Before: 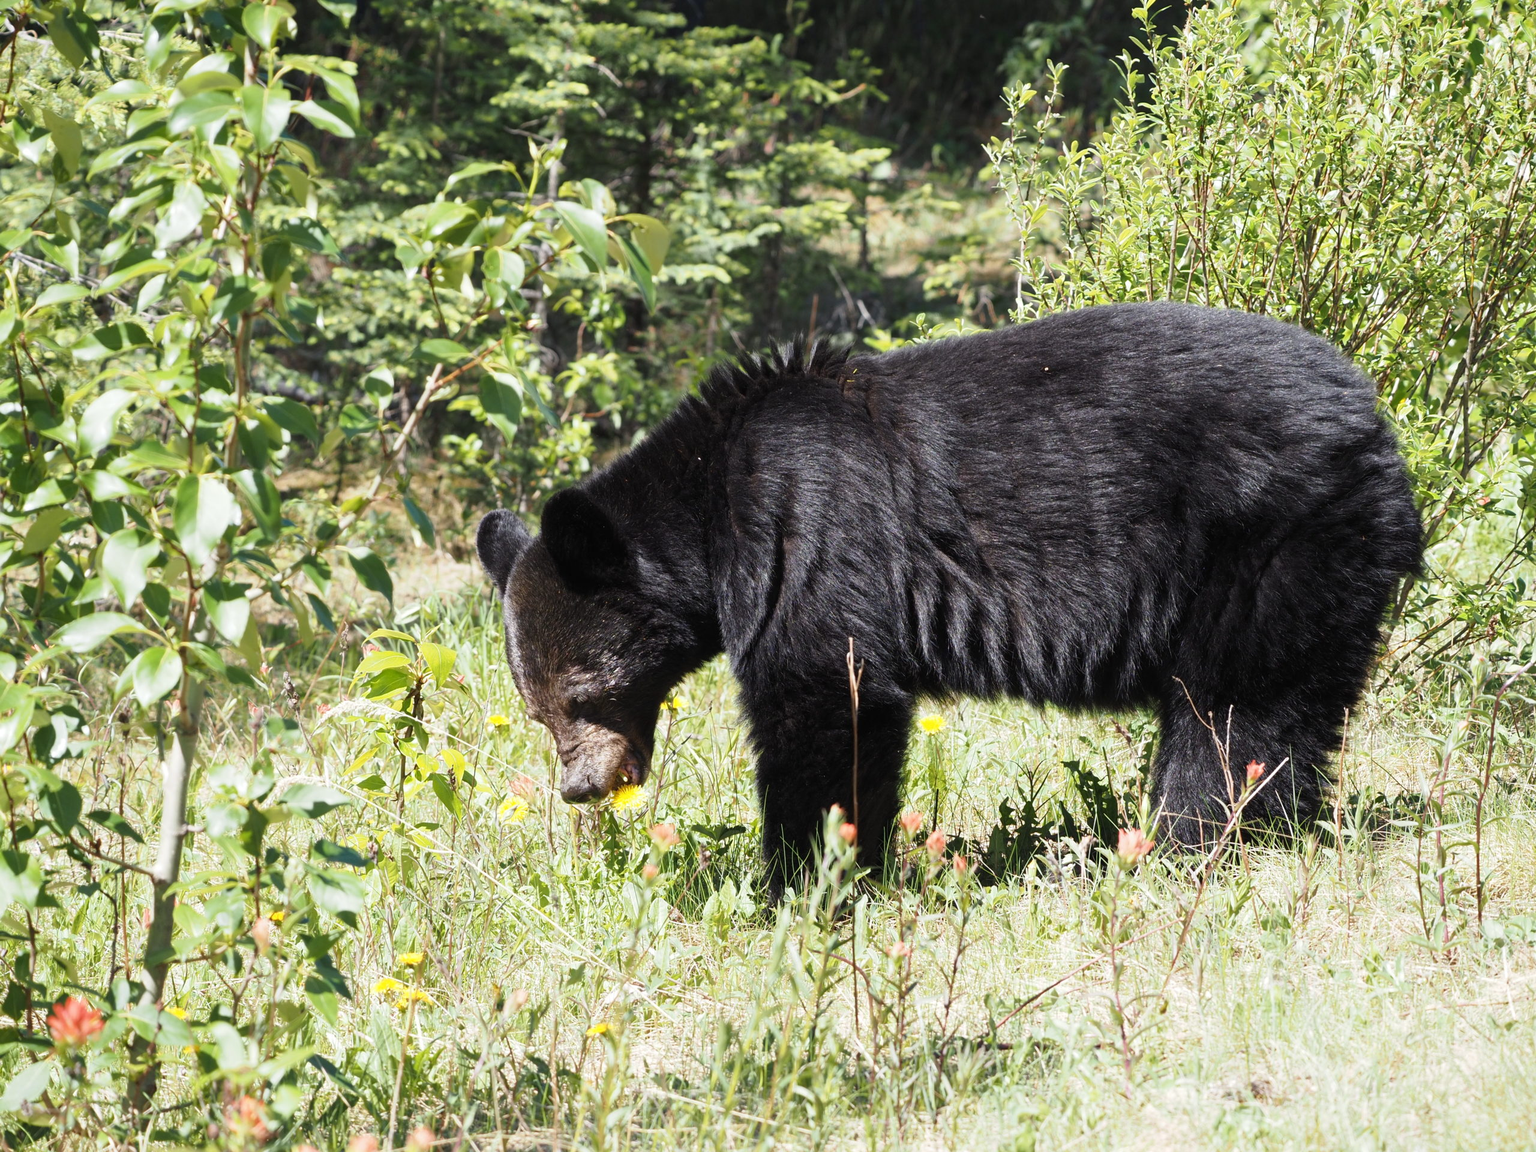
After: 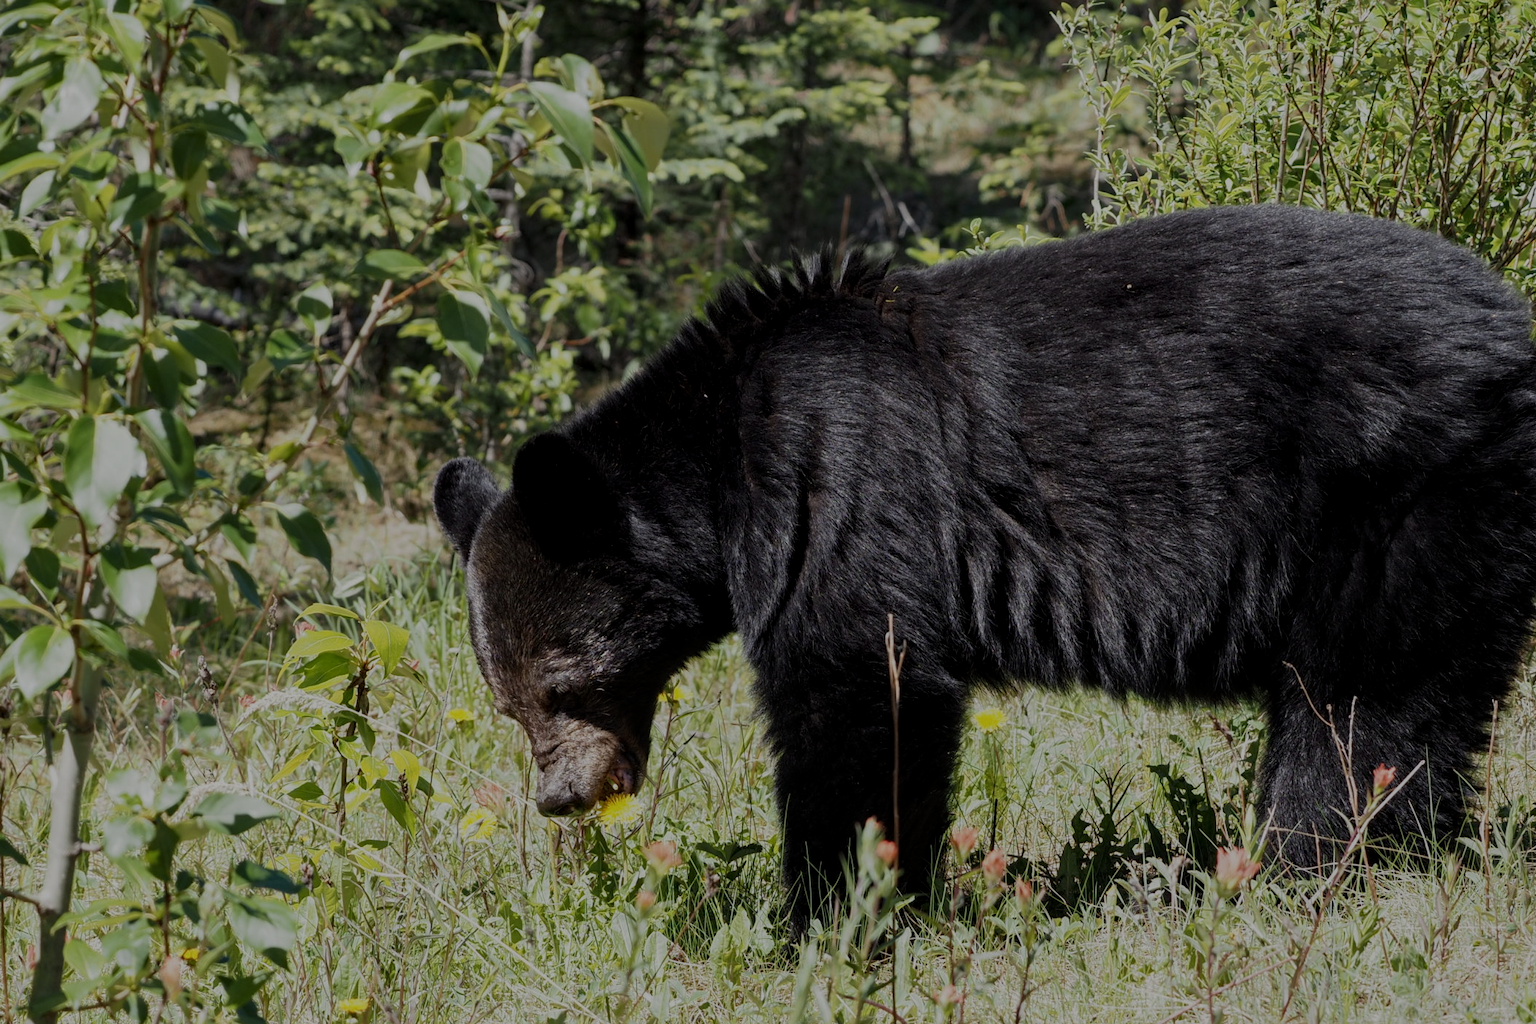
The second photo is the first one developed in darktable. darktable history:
crop: left 7.9%, top 11.685%, right 10.112%, bottom 15.429%
exposure: exposure -1.435 EV, compensate highlight preservation false
local contrast: on, module defaults
